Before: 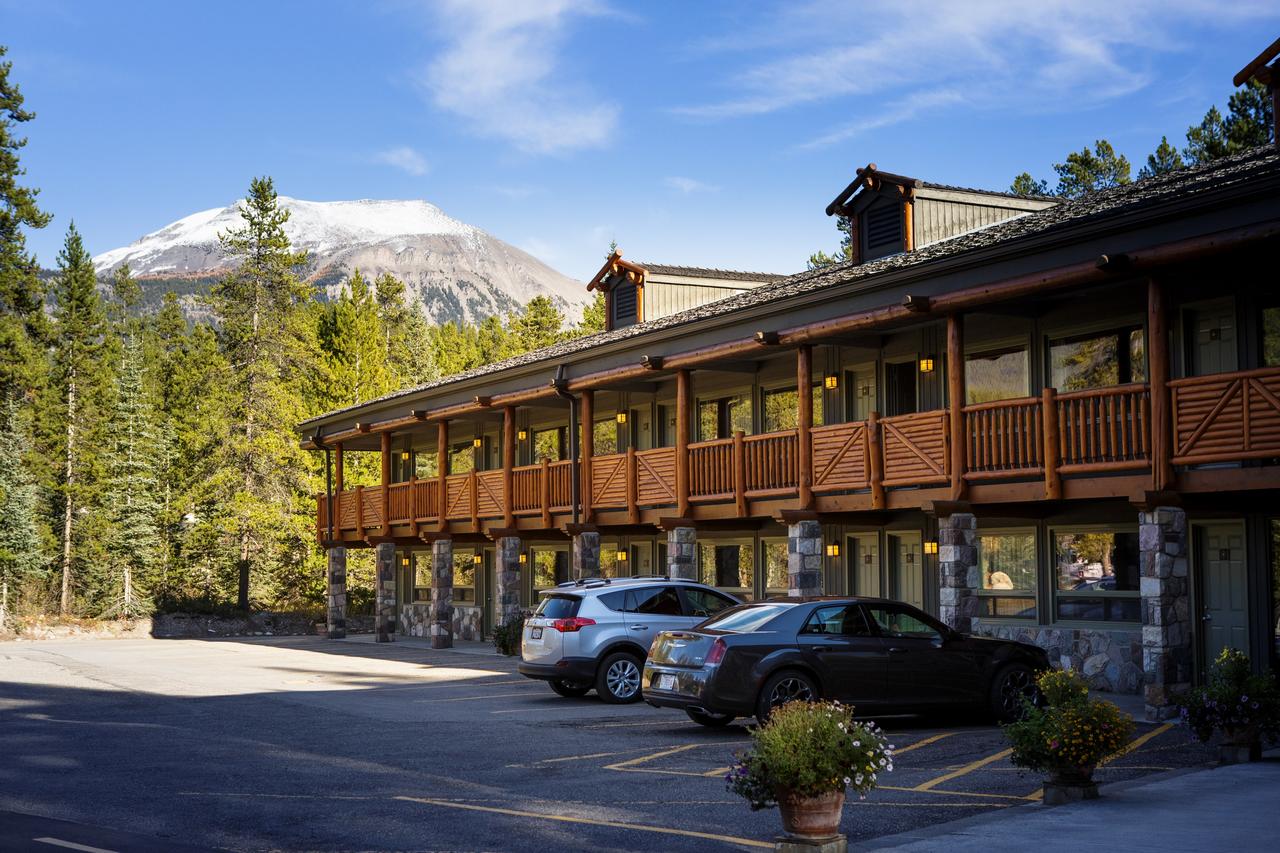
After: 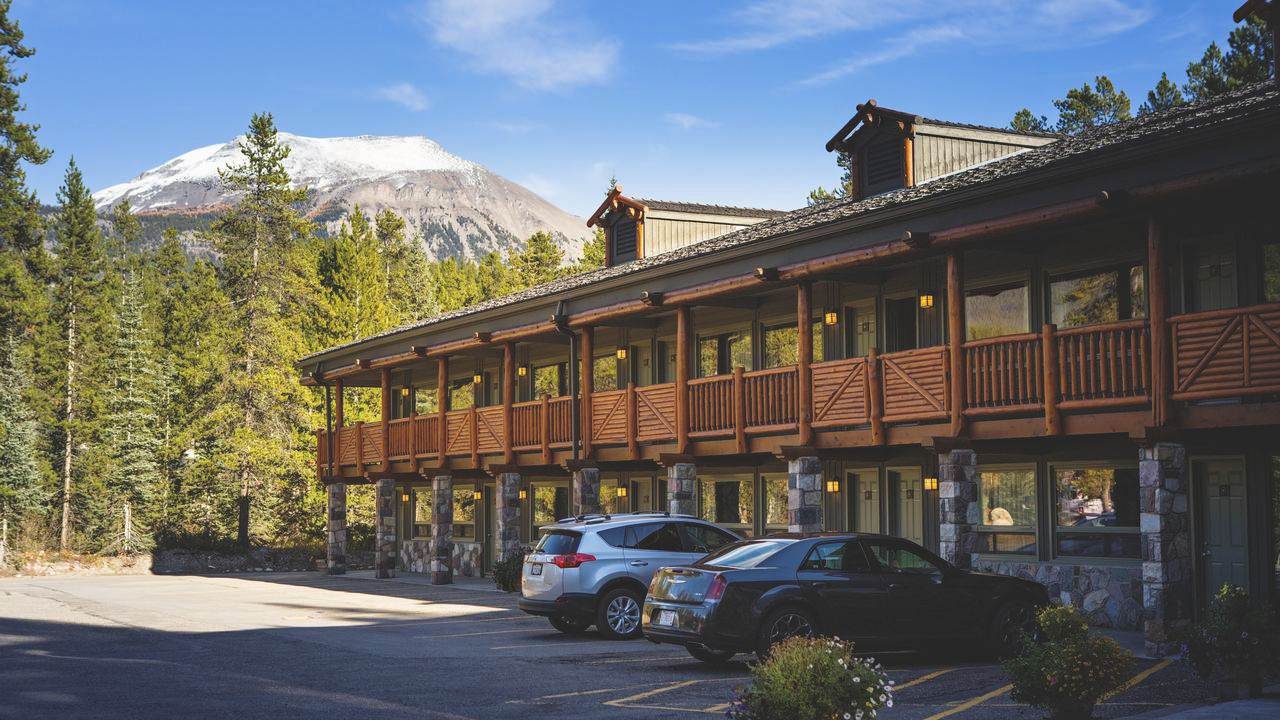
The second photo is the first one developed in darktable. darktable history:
exposure: black level correction -0.021, exposure -0.038 EV, compensate exposure bias true, compensate highlight preservation false
crop: top 7.563%, bottom 7.94%
haze removal: compatibility mode true, adaptive false
